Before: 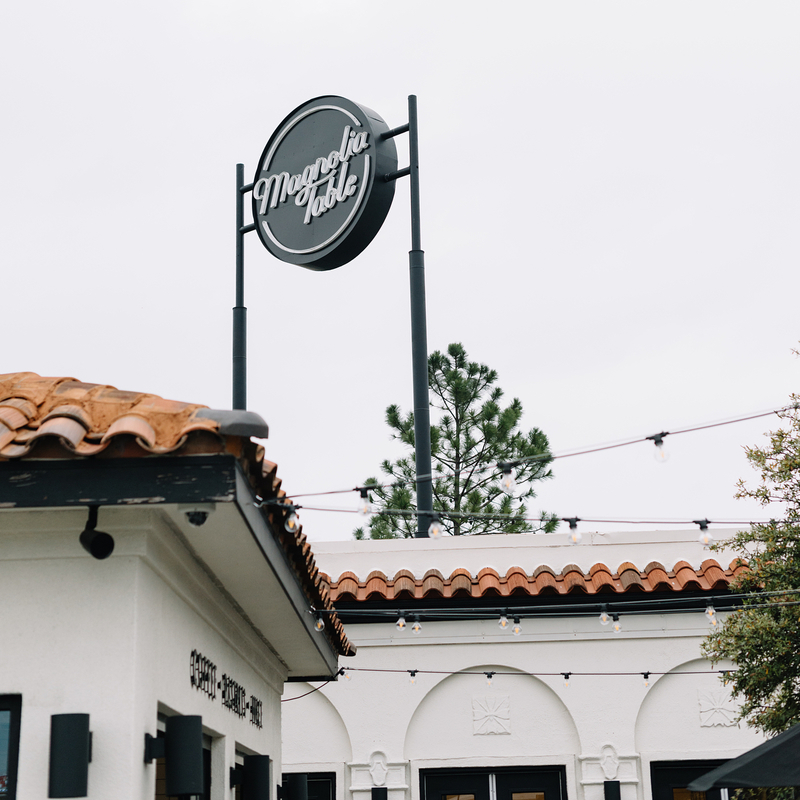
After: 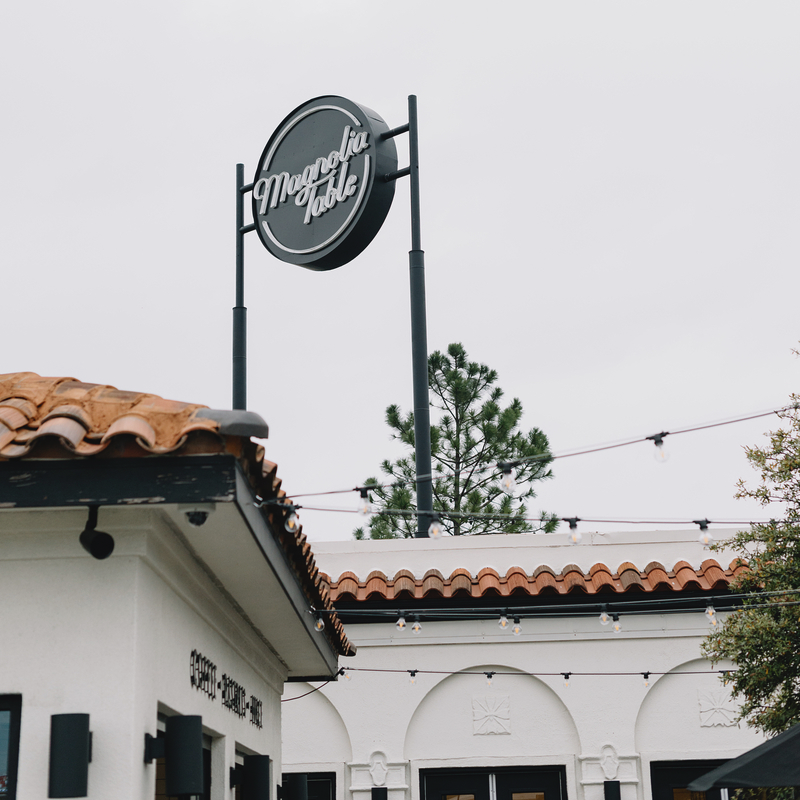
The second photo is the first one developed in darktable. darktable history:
contrast brightness saturation: contrast -0.08, brightness -0.04, saturation -0.11
